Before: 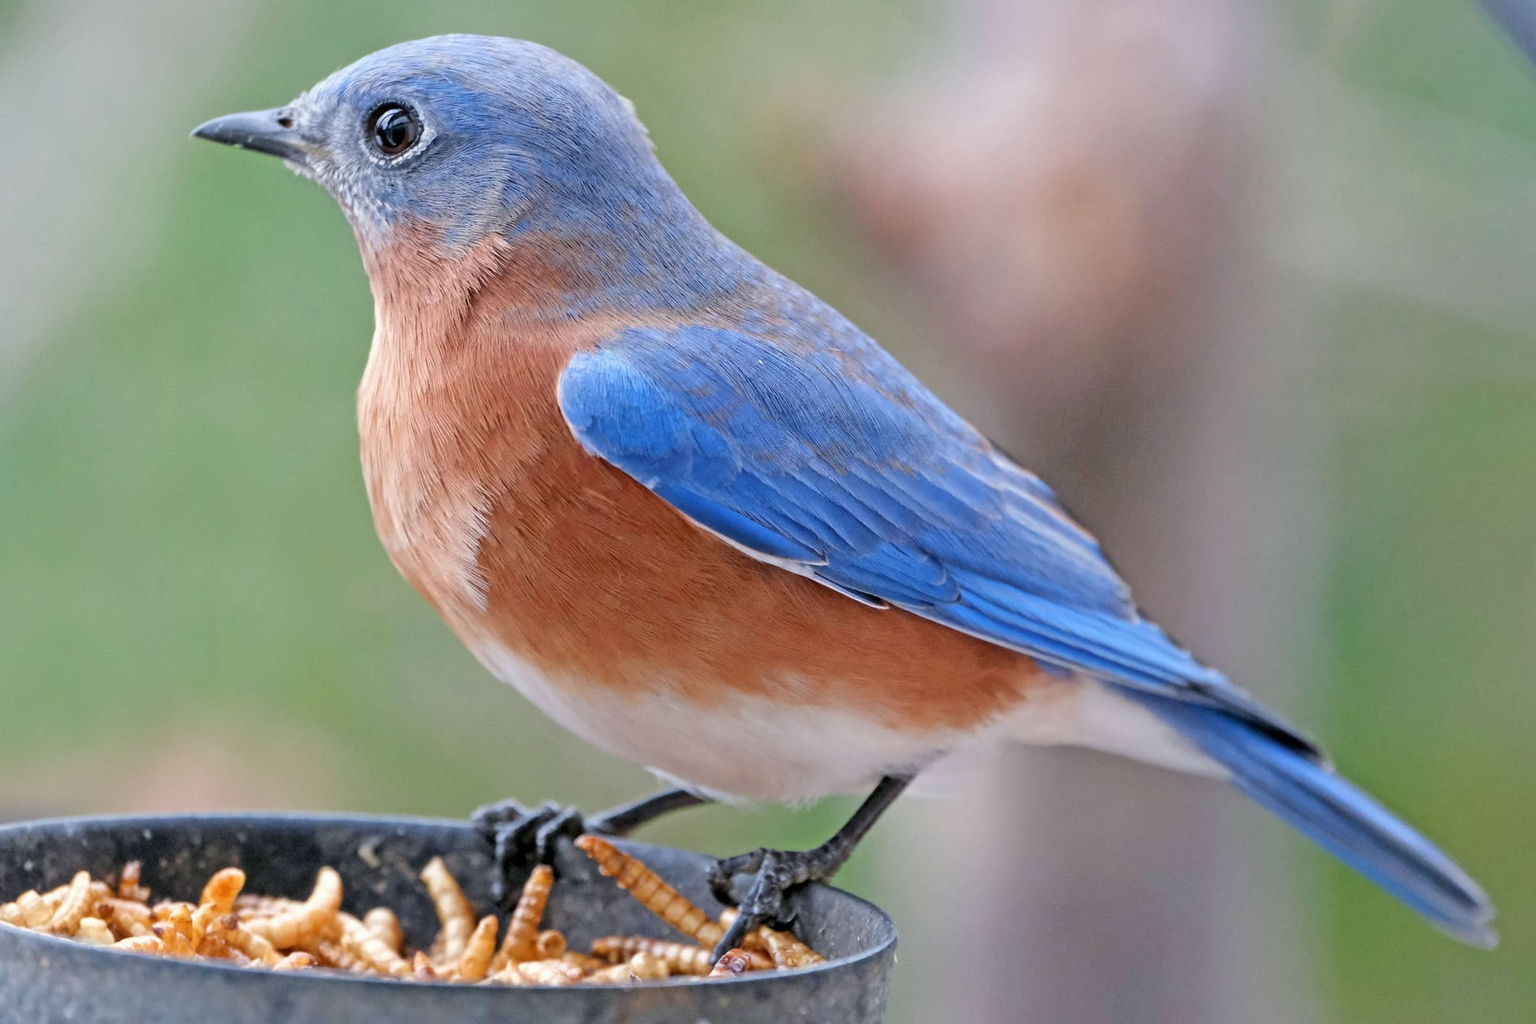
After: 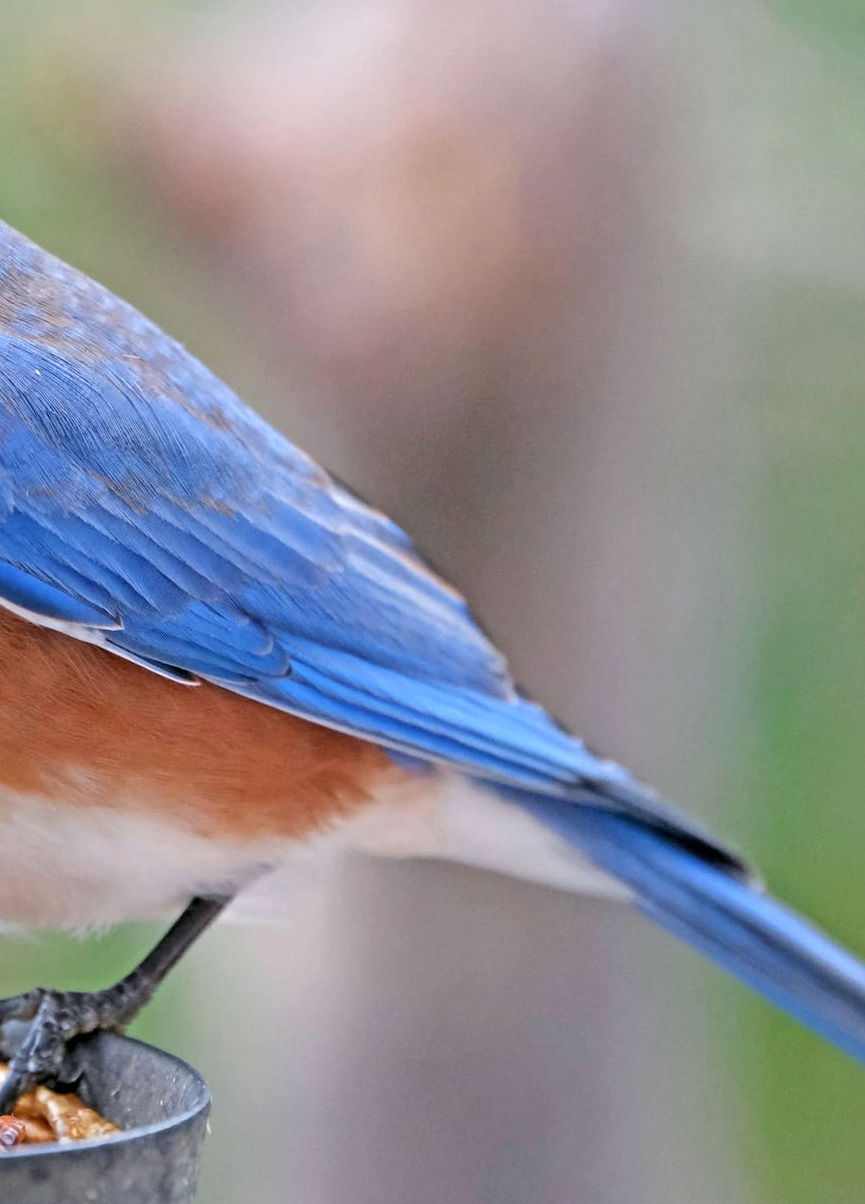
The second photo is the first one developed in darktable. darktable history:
crop: left 47.628%, top 6.643%, right 7.874%
tone equalizer: on, module defaults
exposure: exposure 0.207 EV, compensate highlight preservation false
